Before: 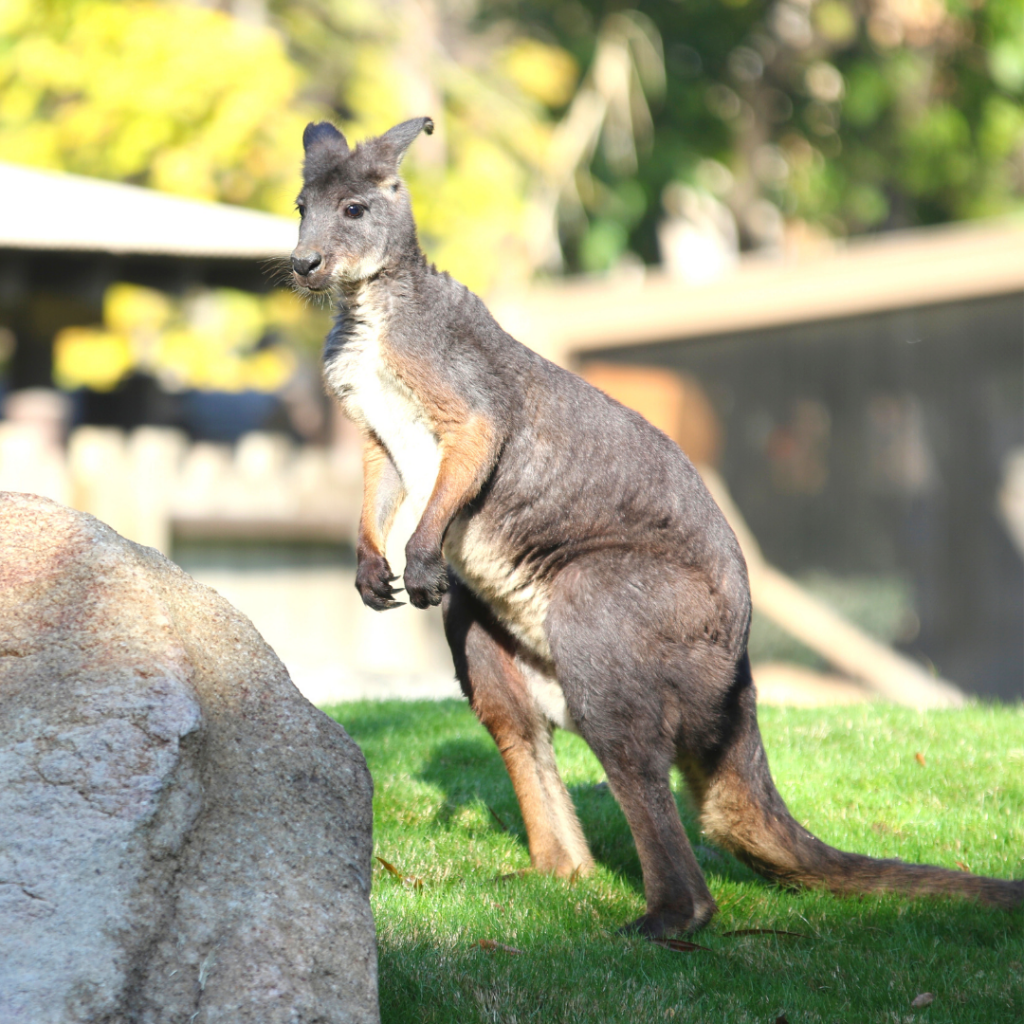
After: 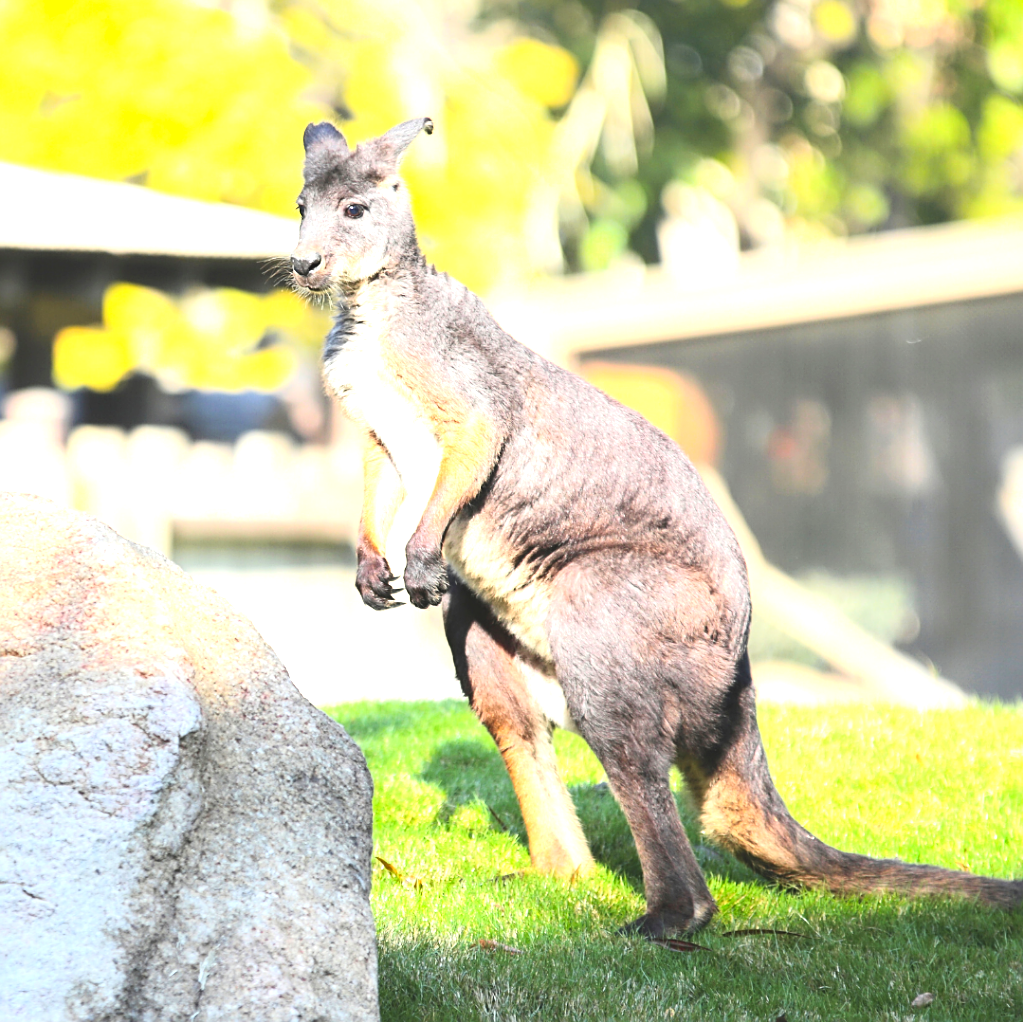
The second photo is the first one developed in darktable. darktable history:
tone curve: curves: ch0 [(0, 0.003) (0.117, 0.101) (0.257, 0.246) (0.408, 0.432) (0.632, 0.716) (0.795, 0.884) (1, 1)]; ch1 [(0, 0) (0.227, 0.197) (0.405, 0.421) (0.501, 0.501) (0.522, 0.526) (0.546, 0.564) (0.589, 0.602) (0.696, 0.761) (0.976, 0.992)]; ch2 [(0, 0) (0.208, 0.176) (0.377, 0.38) (0.5, 0.5) (0.537, 0.534) (0.571, 0.577) (0.627, 0.64) (0.698, 0.76) (1, 1)], color space Lab, independent channels, preserve colors none
sharpen: on, module defaults
contrast brightness saturation: contrast -0.02, brightness -0.01, saturation 0.03
crop: top 0.05%, bottom 0.098%
exposure: black level correction -0.005, exposure 1.002 EV, compensate highlight preservation false
color balance rgb: linear chroma grading › global chroma 1.5%, linear chroma grading › mid-tones -1%, perceptual saturation grading › global saturation -3%, perceptual saturation grading › shadows -2%
